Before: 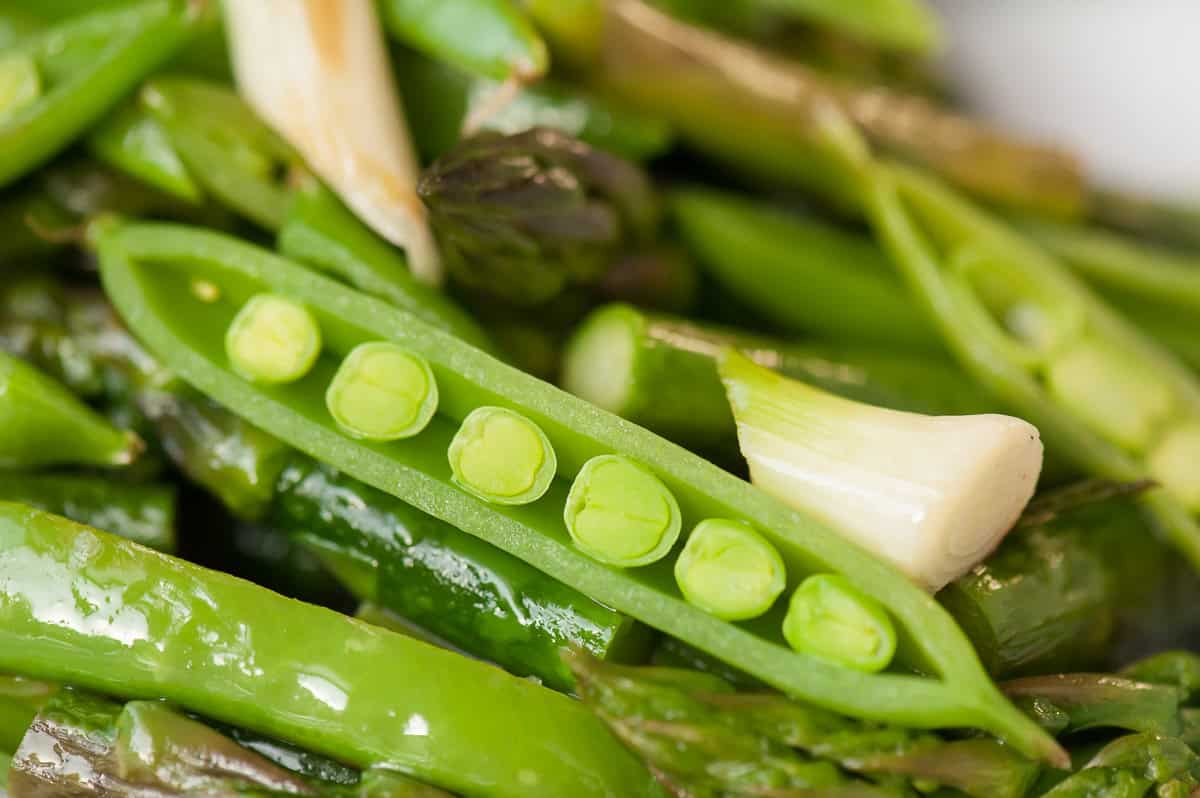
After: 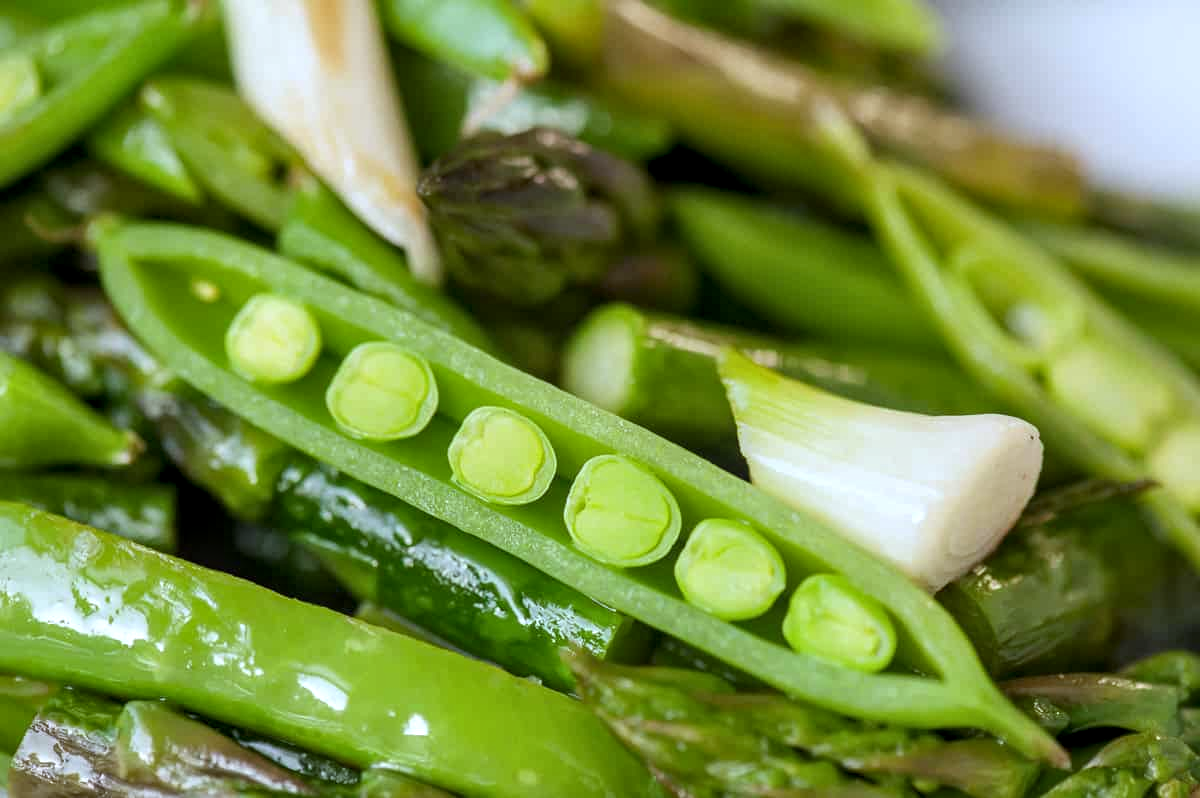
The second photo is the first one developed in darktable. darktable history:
white balance: red 0.926, green 1.003, blue 1.133
local contrast: detail 130%
